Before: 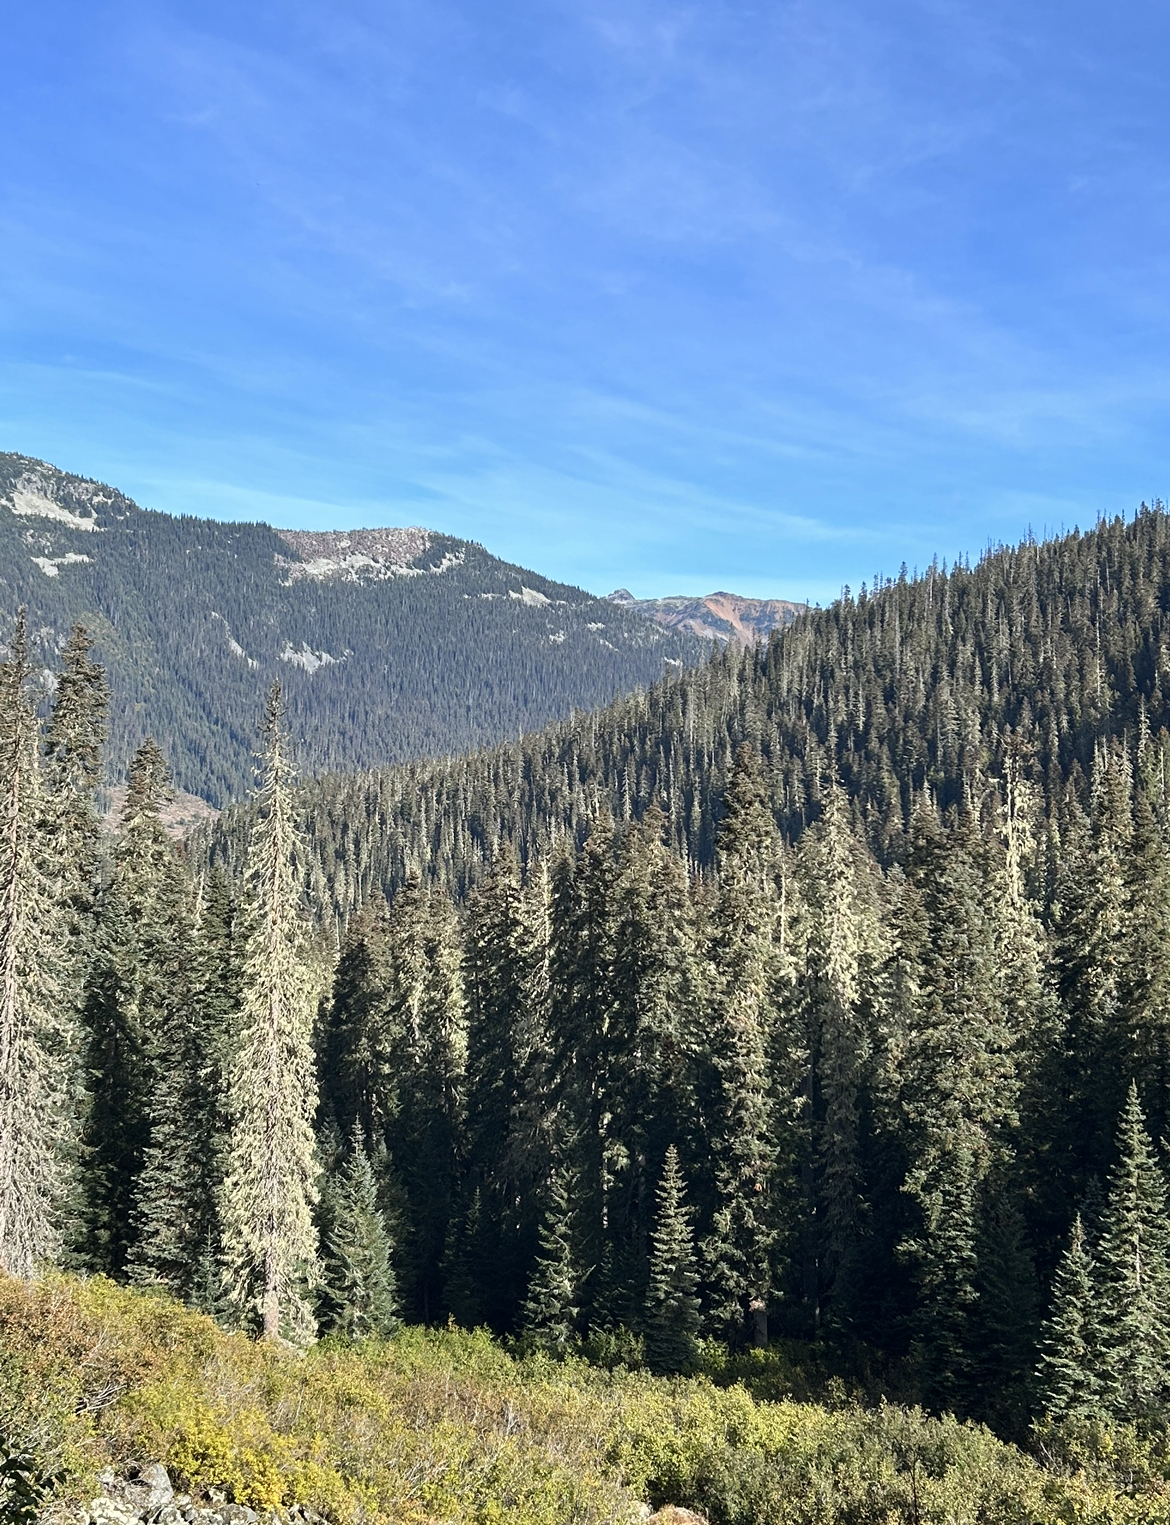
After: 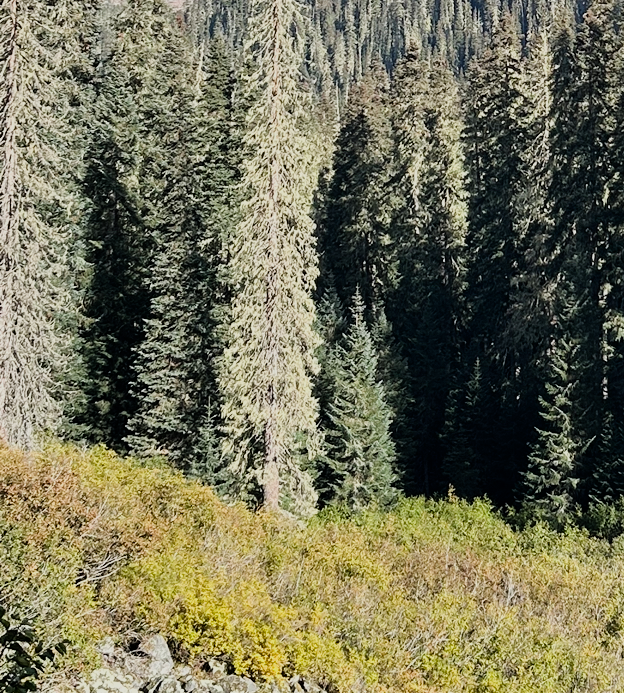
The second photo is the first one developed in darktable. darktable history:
exposure: exposure 0.289 EV, compensate exposure bias true, compensate highlight preservation false
crop and rotate: top 54.387%, right 46.622%, bottom 0.155%
filmic rgb: black relative exposure -7.65 EV, white relative exposure 4.56 EV, hardness 3.61, iterations of high-quality reconstruction 0
